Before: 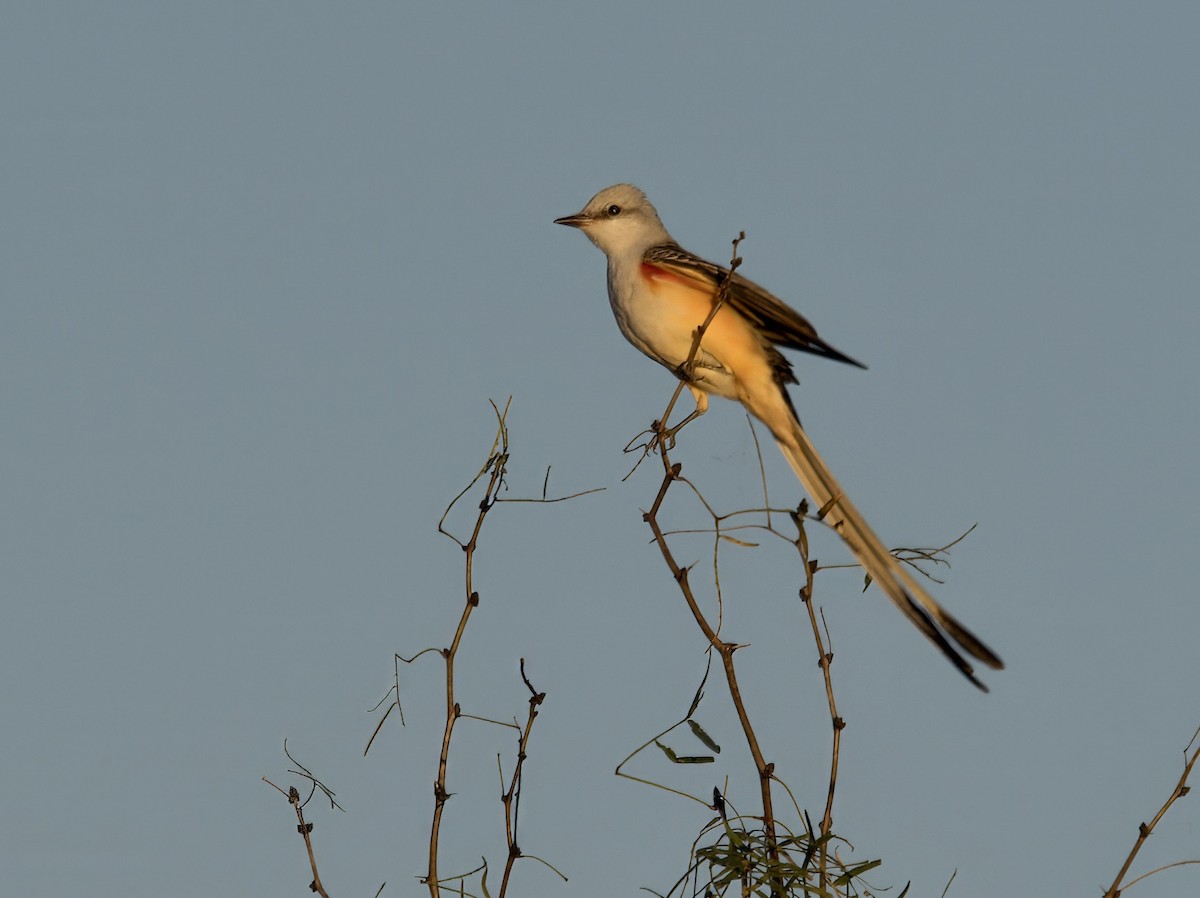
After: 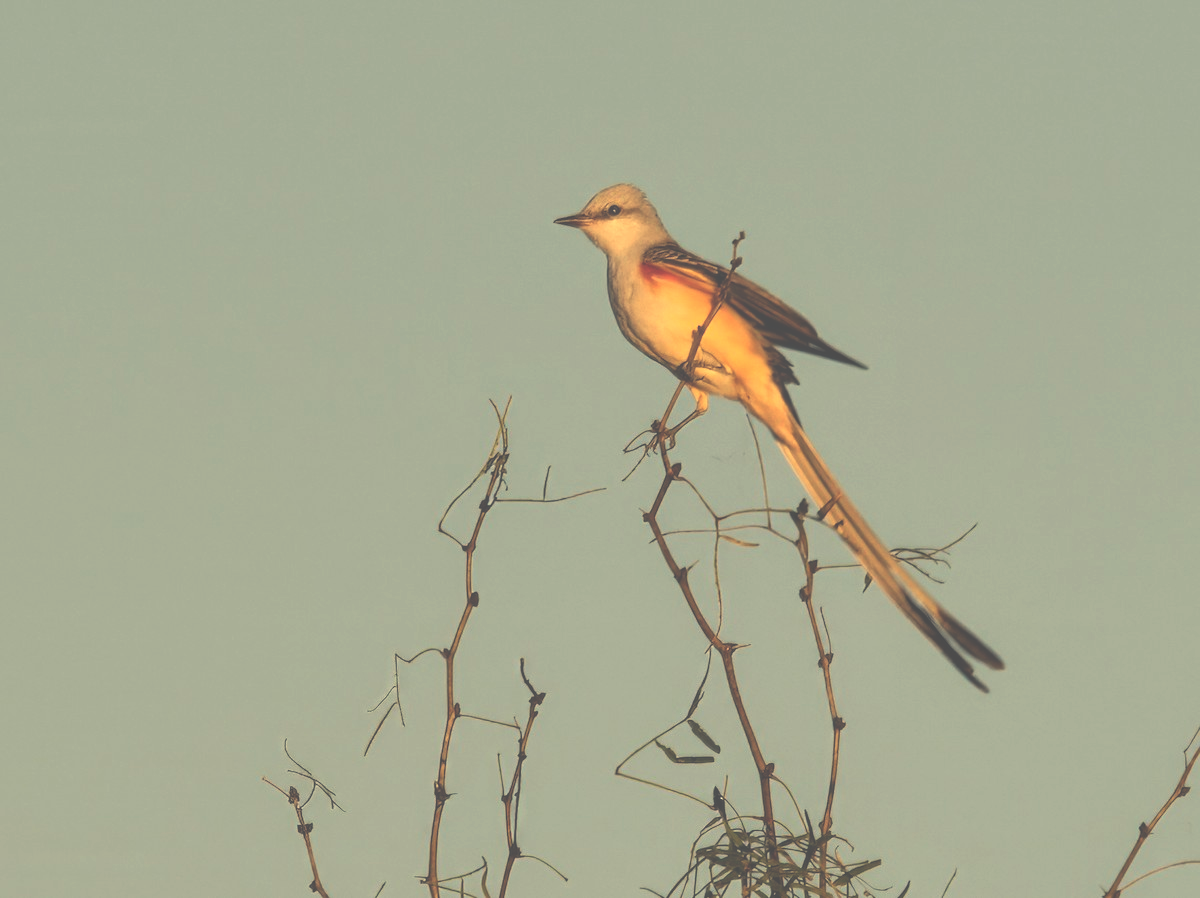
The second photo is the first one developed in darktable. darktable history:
white balance: red 1.08, blue 0.791
local contrast: on, module defaults
exposure: black level correction -0.071, exposure 0.5 EV, compensate highlight preservation false
